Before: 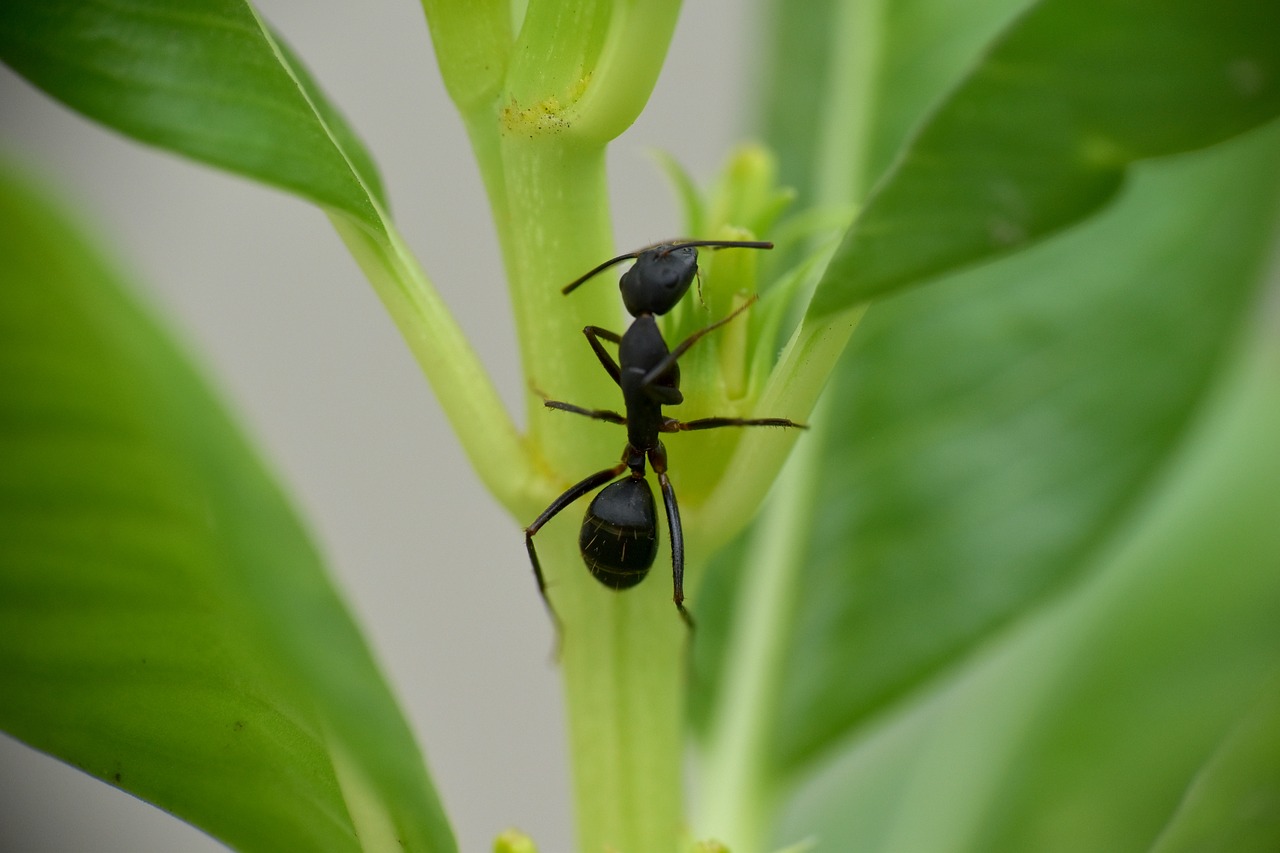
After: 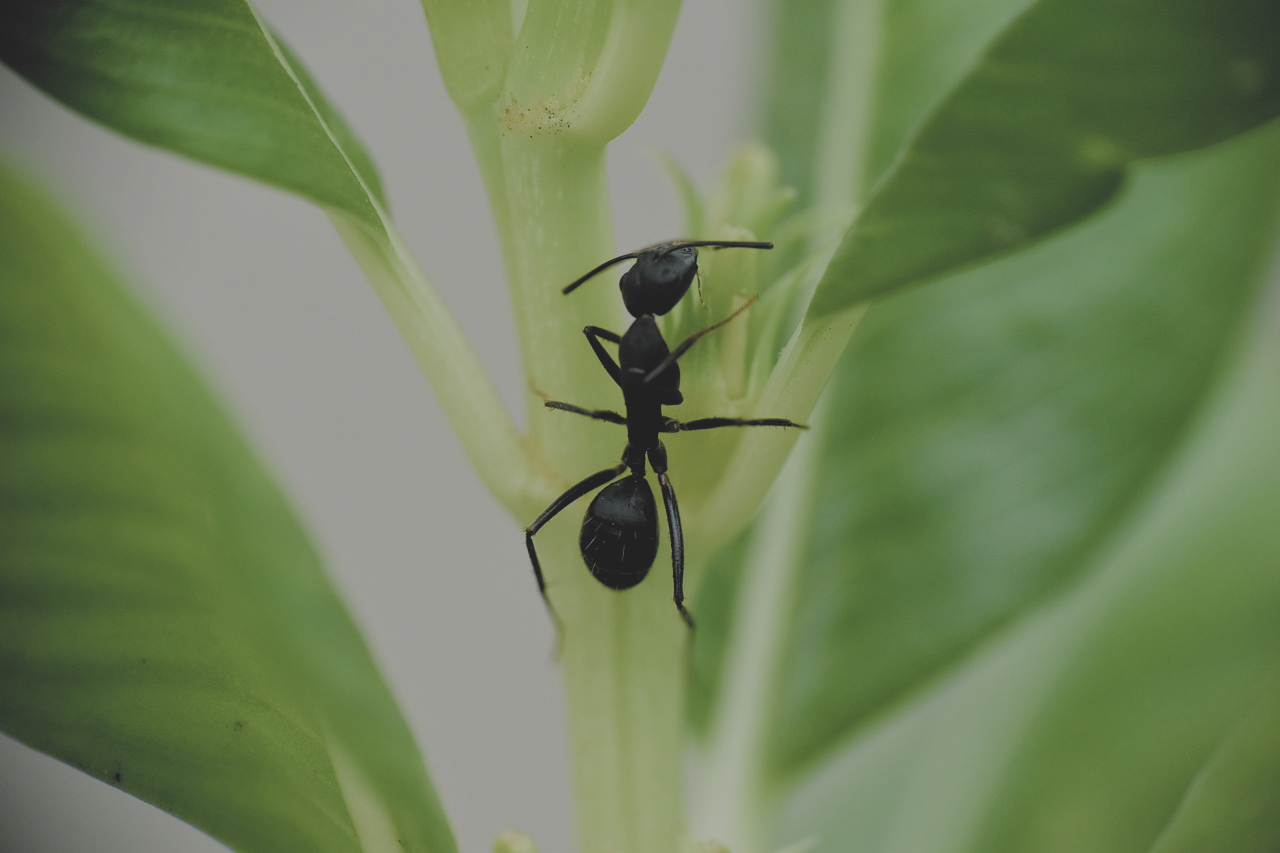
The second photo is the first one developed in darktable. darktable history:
contrast brightness saturation: contrast -0.262, saturation -0.421
color balance rgb: shadows lift › luminance -8.053%, shadows lift › chroma 2.239%, shadows lift › hue 165.75°, perceptual saturation grading › global saturation 20%, perceptual saturation grading › highlights -24.735%, perceptual saturation grading › shadows 50.231%, contrast -19.912%
filmic rgb: black relative exposure -5.09 EV, white relative exposure 3.96 EV, hardness 2.89, contrast 1.383, highlights saturation mix -31.33%, add noise in highlights 0.001, preserve chrominance luminance Y, color science v3 (2019), use custom middle-gray values true, contrast in highlights soft
